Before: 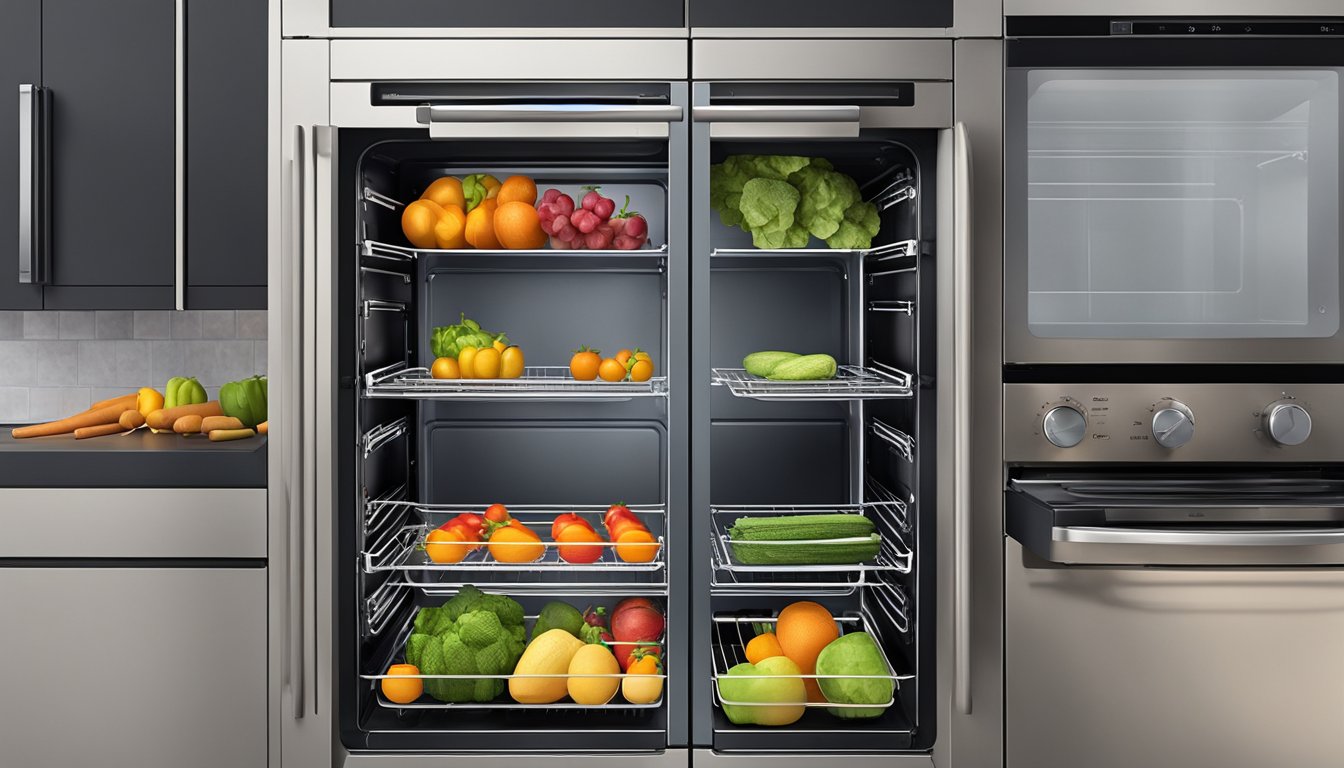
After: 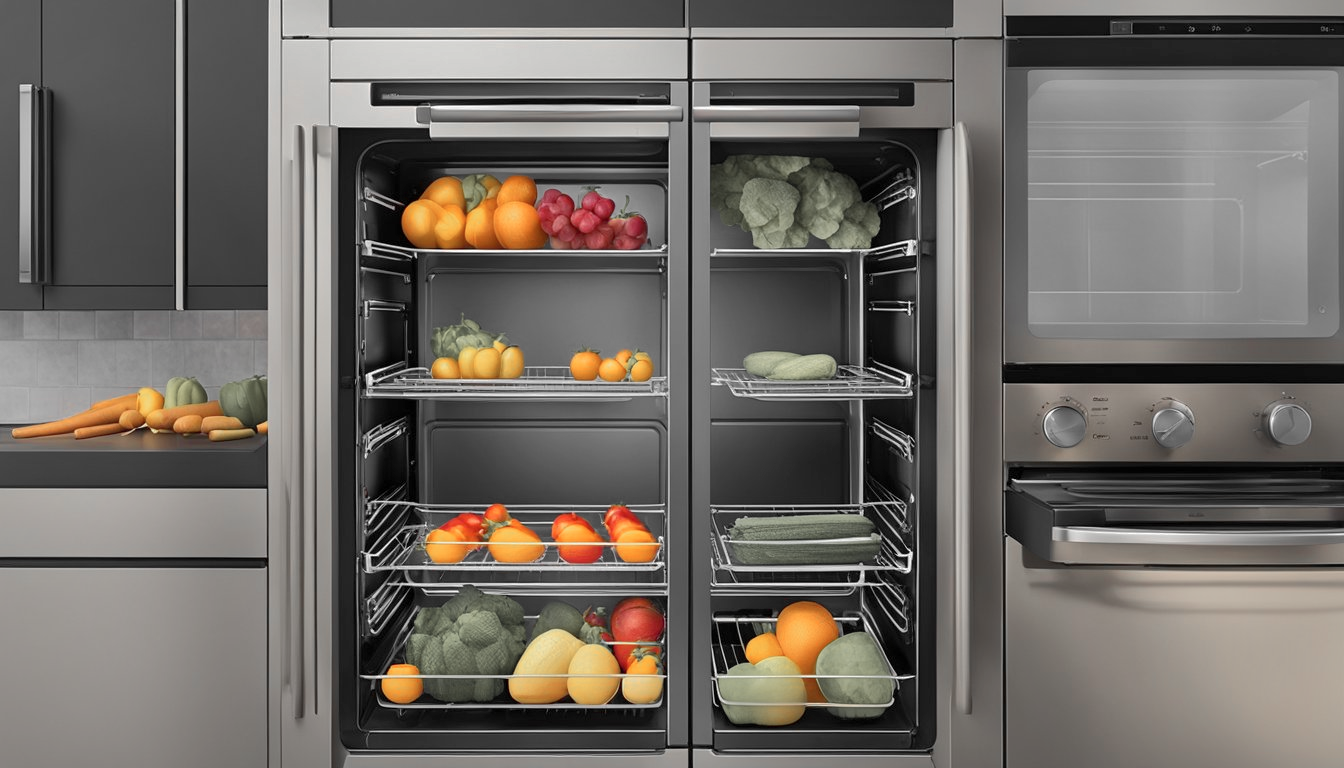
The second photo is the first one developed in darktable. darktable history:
color zones: curves: ch0 [(0, 0.447) (0.184, 0.543) (0.323, 0.476) (0.429, 0.445) (0.571, 0.443) (0.714, 0.451) (0.857, 0.452) (1, 0.447)]; ch1 [(0, 0.464) (0.176, 0.46) (0.287, 0.177) (0.429, 0.002) (0.571, 0) (0.714, 0) (0.857, 0) (1, 0.464)]
shadows and highlights: highlights -59.93
